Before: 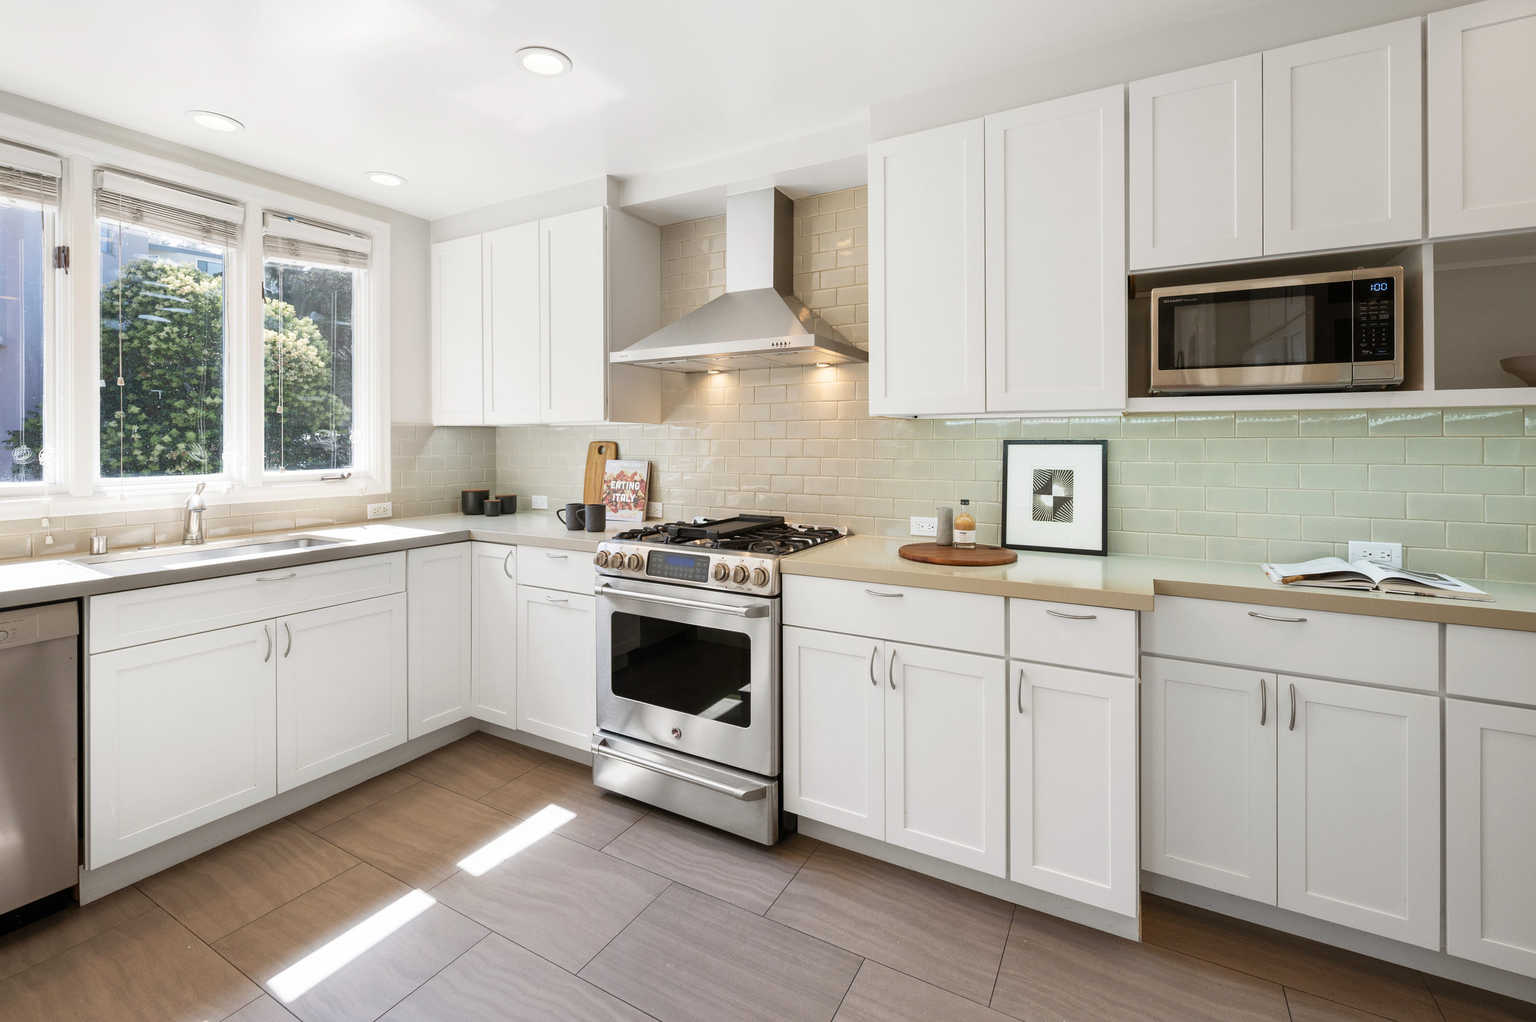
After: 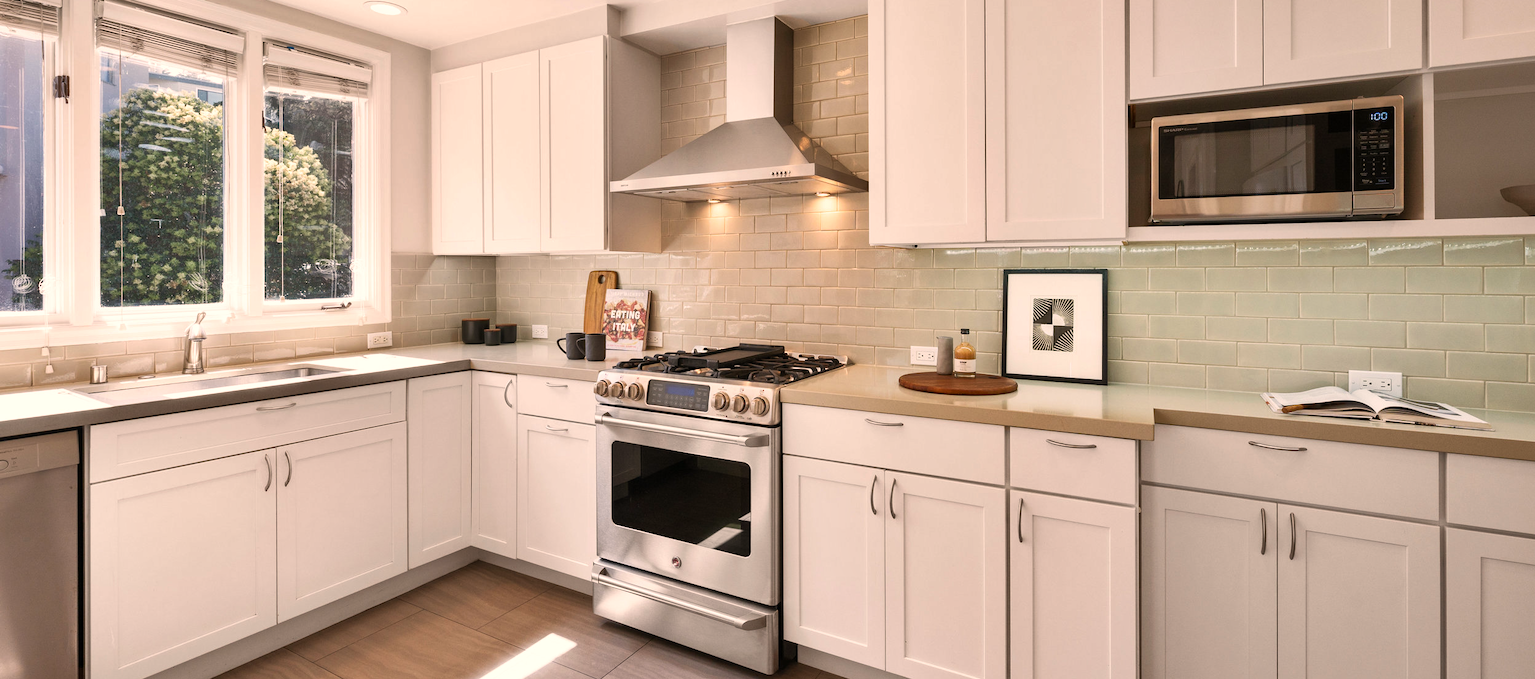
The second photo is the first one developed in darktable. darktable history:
white balance: red 1.127, blue 0.943
shadows and highlights: white point adjustment 1, soften with gaussian
crop: top 16.727%, bottom 16.727%
